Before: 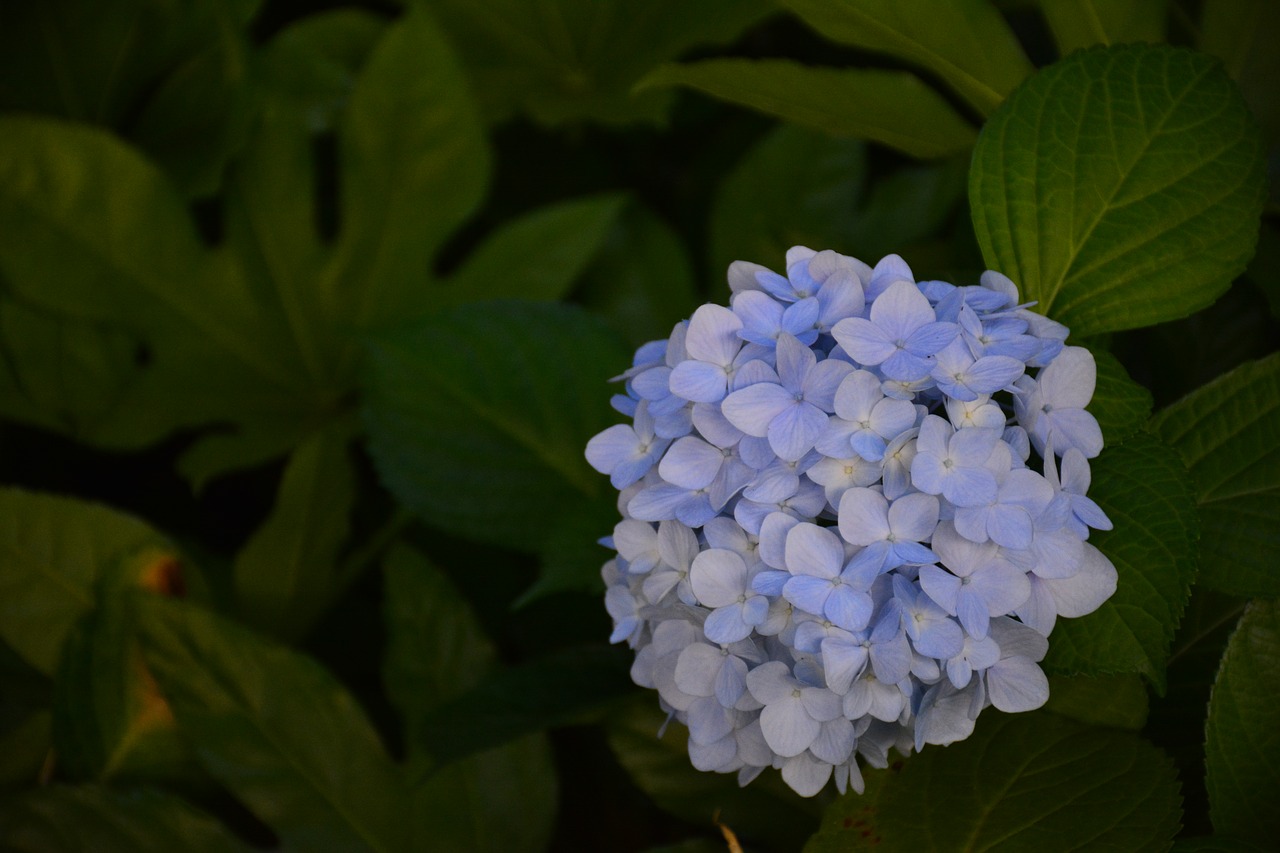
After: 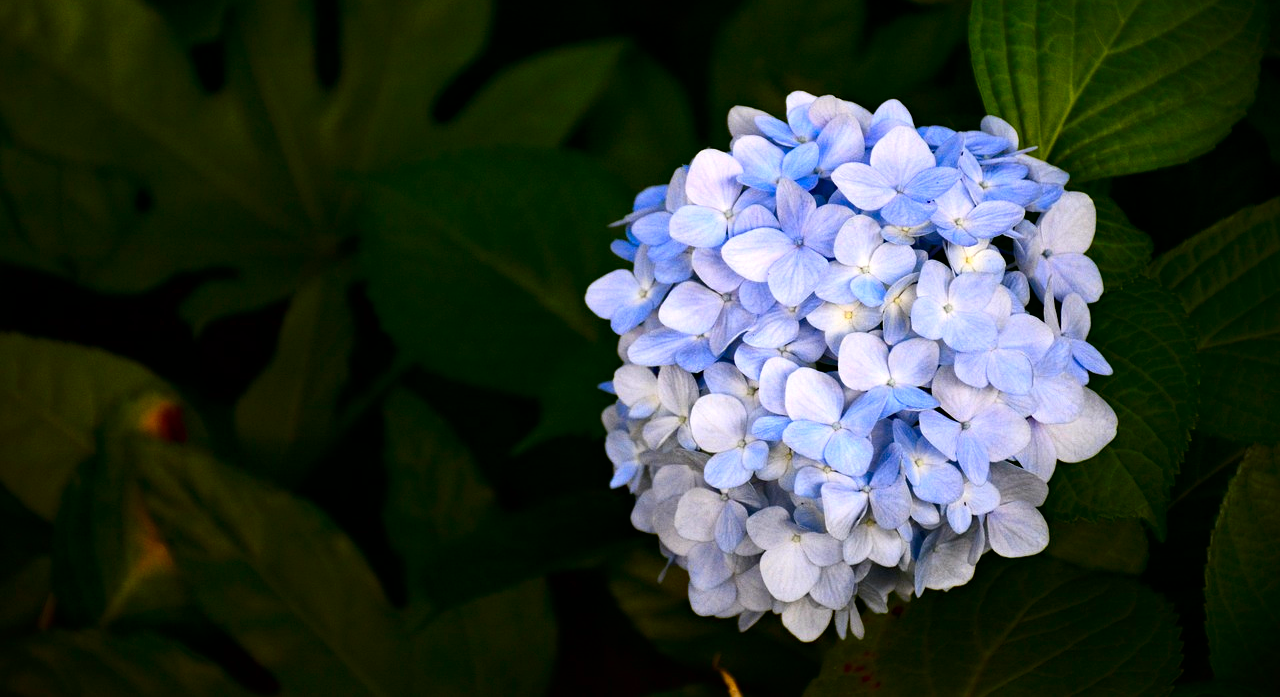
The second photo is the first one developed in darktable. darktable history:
crop and rotate: top 18.236%
local contrast: mode bilateral grid, contrast 21, coarseness 50, detail 120%, midtone range 0.2
exposure: black level correction 0, exposure 0.702 EV, compensate exposure bias true, compensate highlight preservation false
haze removal: compatibility mode true, adaptive false
contrast brightness saturation: contrast 0.19, brightness -0.107, saturation 0.213
tone equalizer: -8 EV -0.444 EV, -7 EV -0.376 EV, -6 EV -0.35 EV, -5 EV -0.255 EV, -3 EV 0.254 EV, -2 EV 0.356 EV, -1 EV 0.364 EV, +0 EV 0.398 EV
